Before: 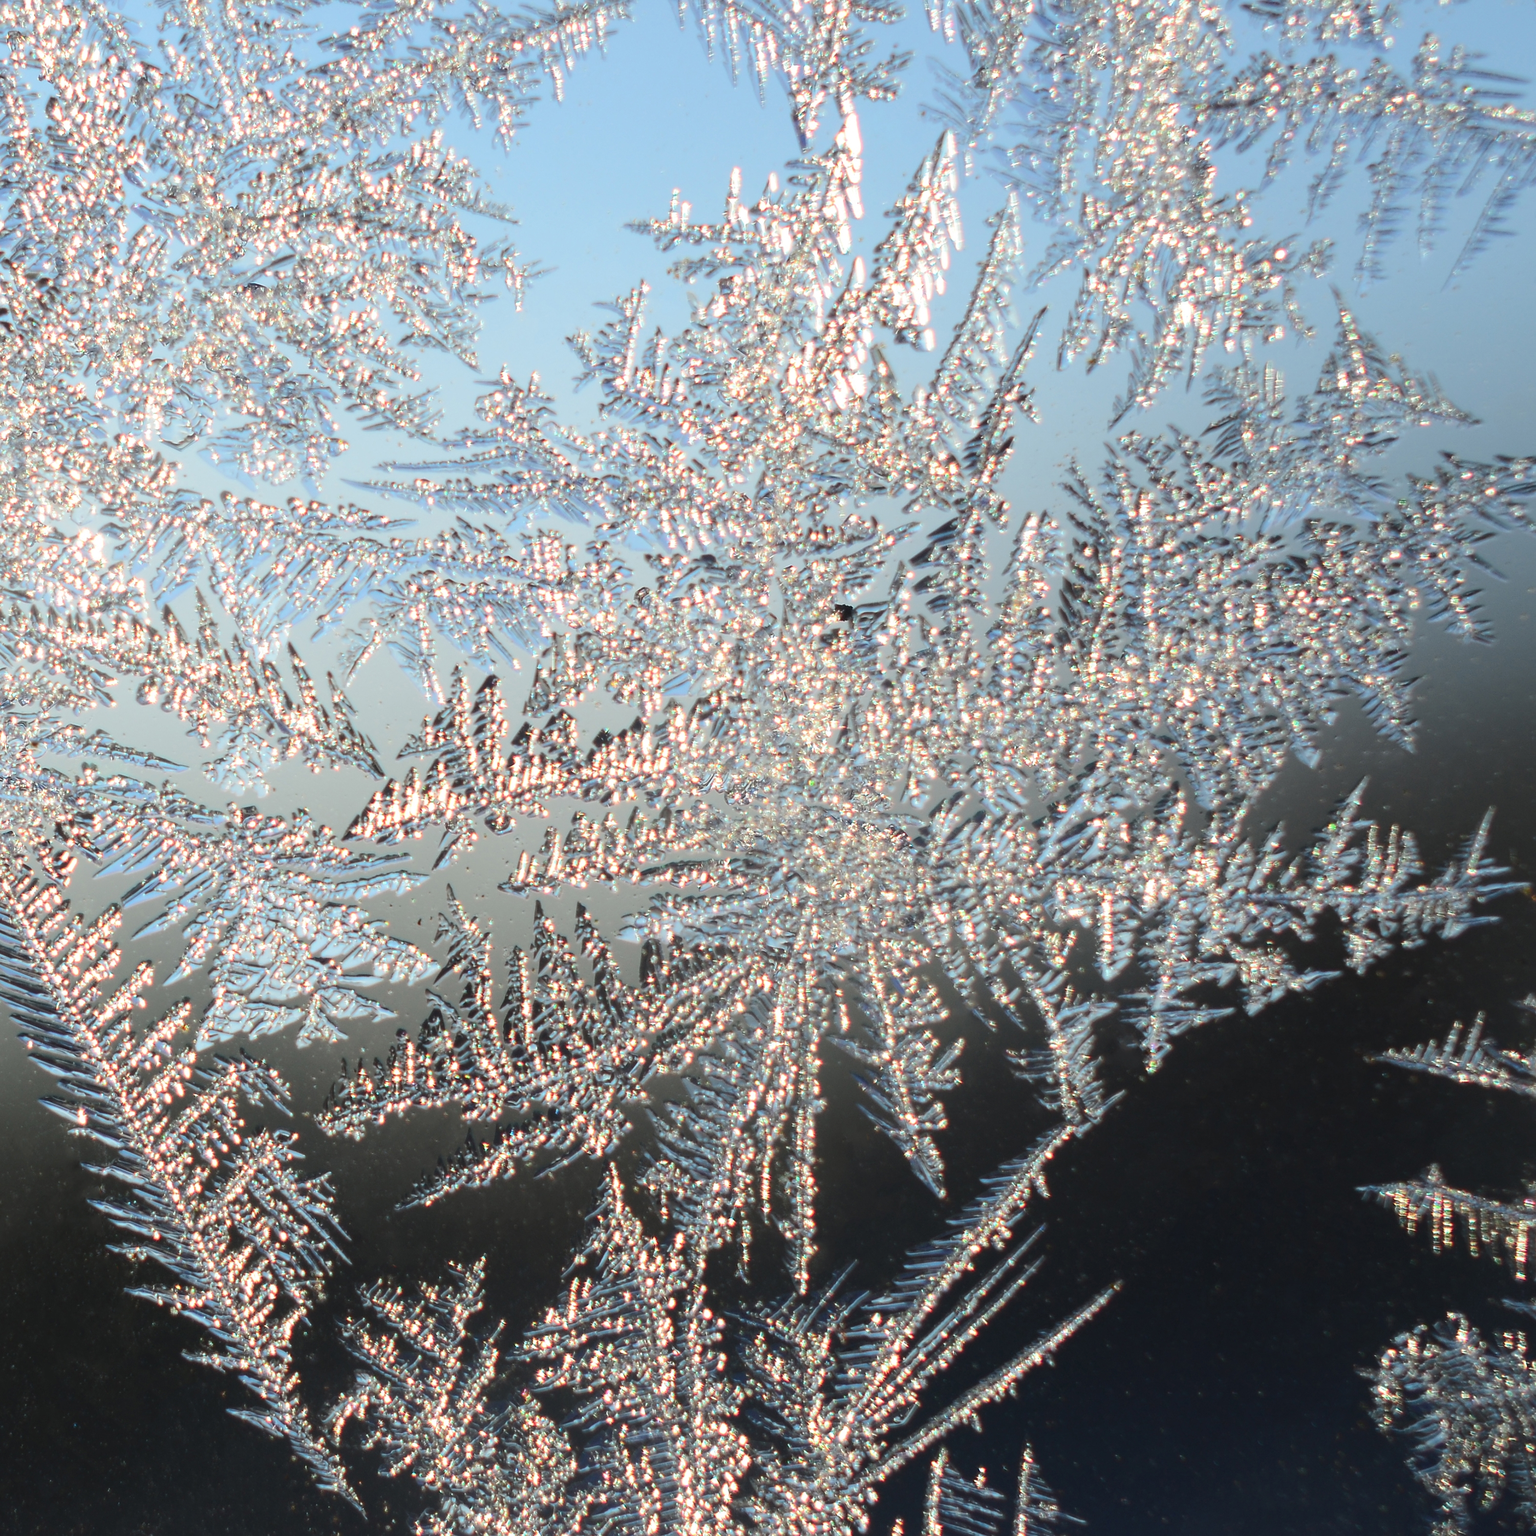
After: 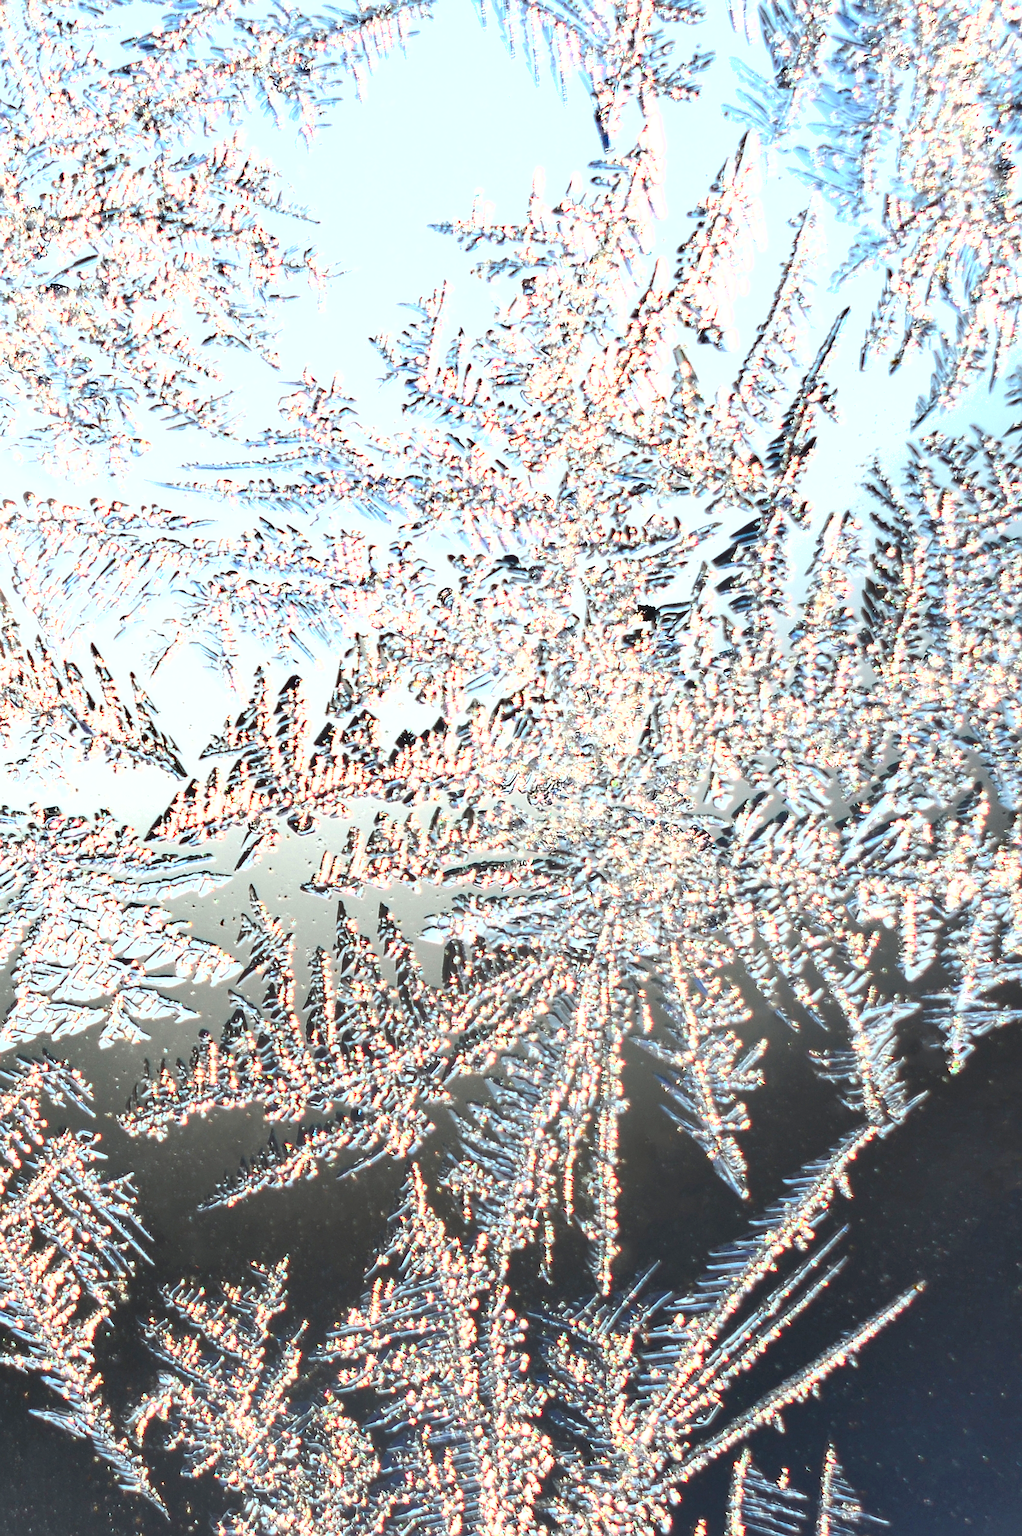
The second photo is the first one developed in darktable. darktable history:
shadows and highlights: soften with gaussian
tone equalizer: edges refinement/feathering 500, mask exposure compensation -1.57 EV, preserve details no
crop and rotate: left 12.897%, right 20.508%
exposure: exposure 1.071 EV, compensate highlight preservation false
sharpen: on, module defaults
